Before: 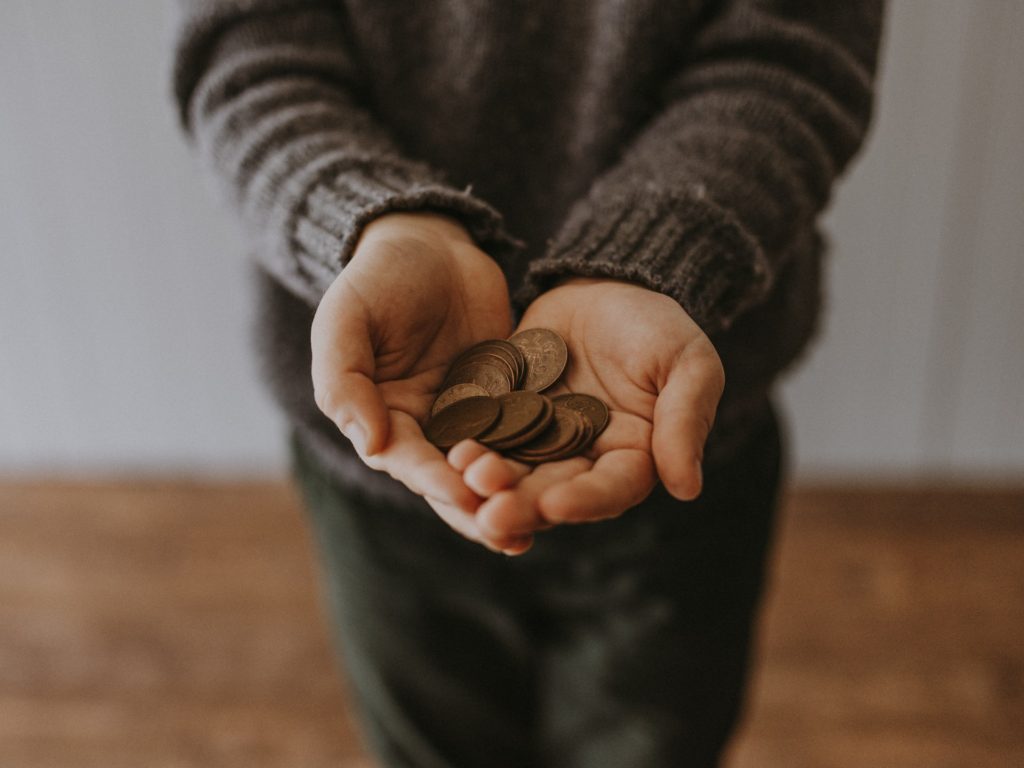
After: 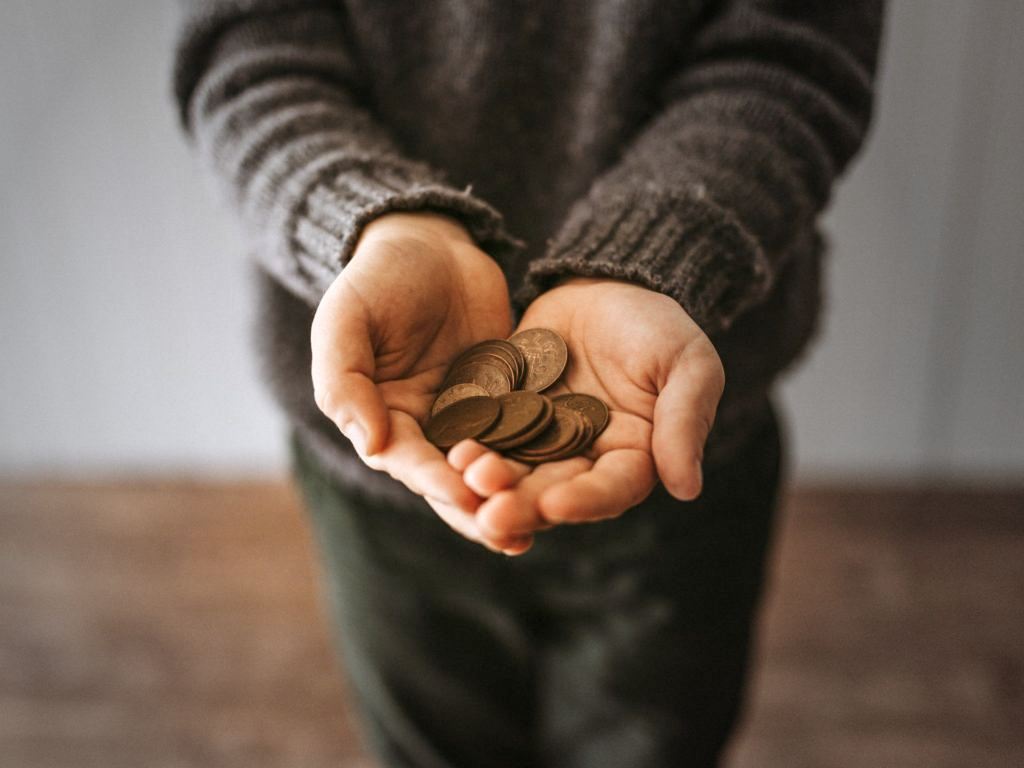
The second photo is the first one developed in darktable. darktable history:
vignetting: fall-off start 33.76%, fall-off radius 64.94%, brightness -0.575, center (-0.12, -0.002), width/height ratio 0.959
exposure: black level correction 0.001, exposure 1 EV, compensate highlight preservation false
